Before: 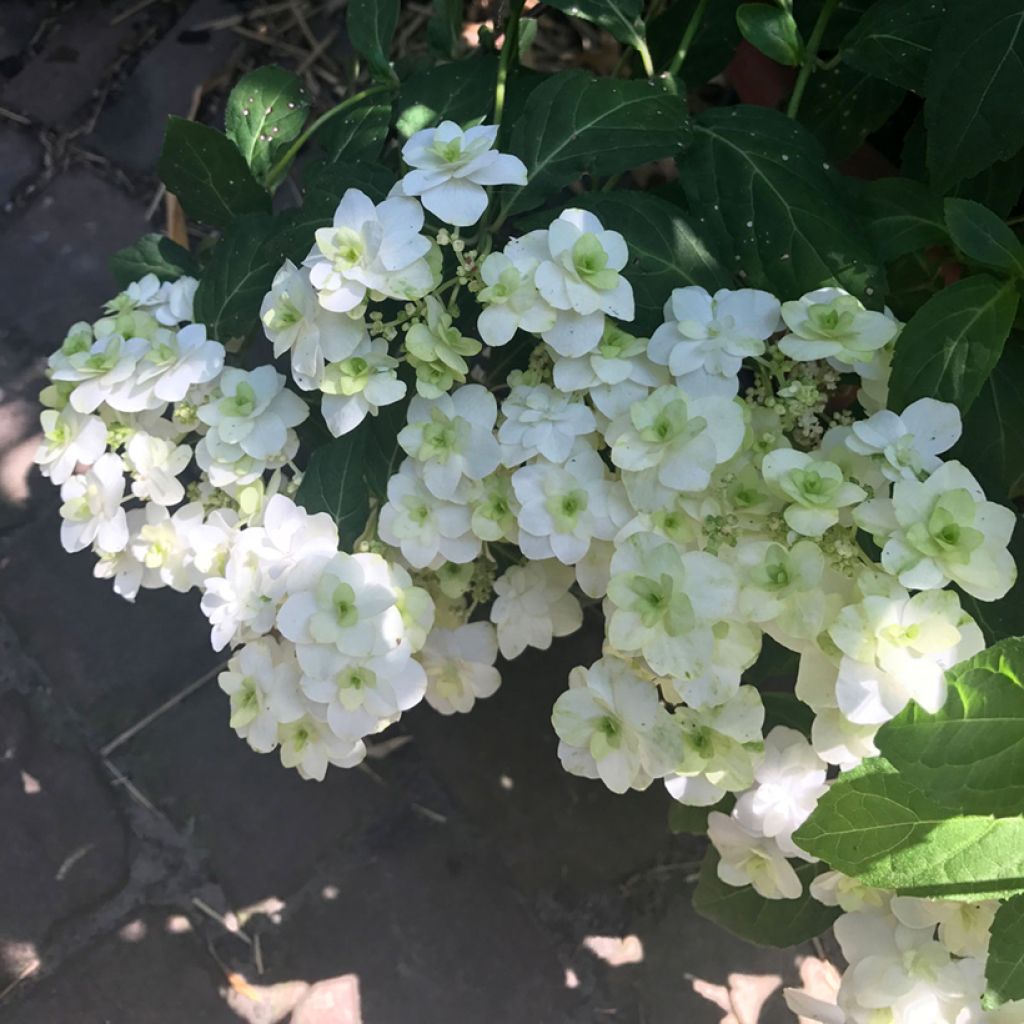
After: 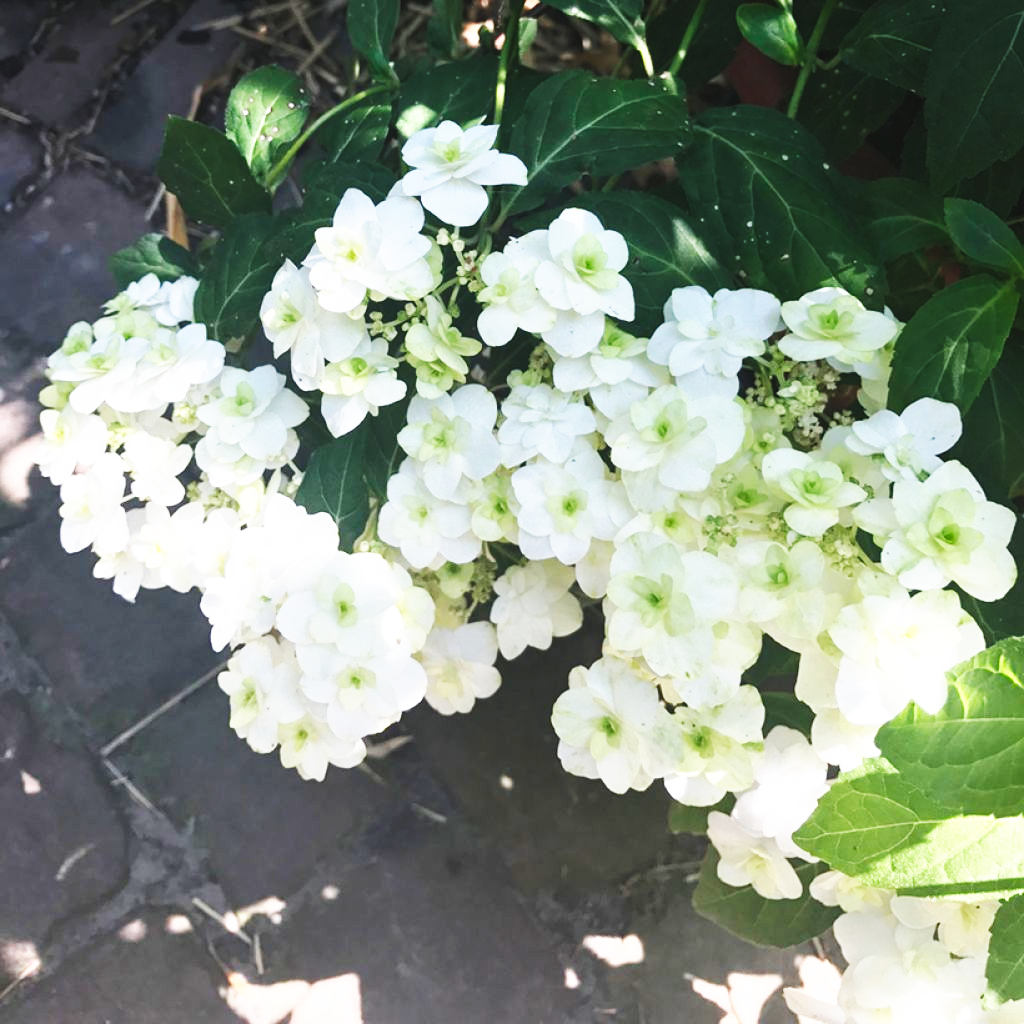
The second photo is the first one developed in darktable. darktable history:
base curve: curves: ch0 [(0, 0) (0.007, 0.004) (0.027, 0.03) (0.046, 0.07) (0.207, 0.54) (0.442, 0.872) (0.673, 0.972) (1, 1)], preserve colors none
tone equalizer: on, module defaults
exposure: black level correction -0.009, exposure 0.071 EV, compensate highlight preservation false
